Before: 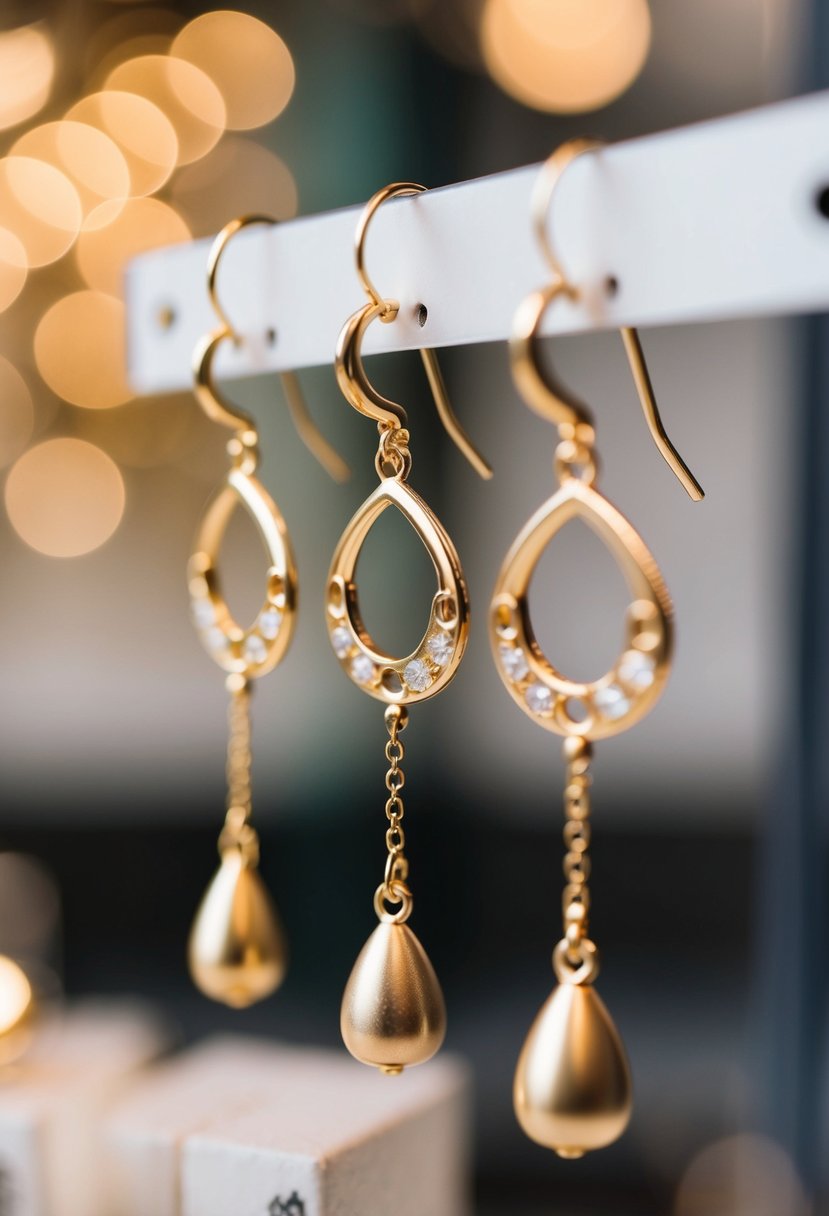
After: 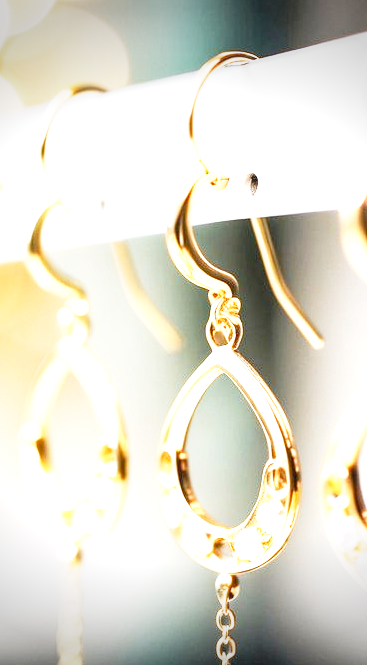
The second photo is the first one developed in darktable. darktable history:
crop: left 20.423%, top 10.848%, right 35.231%, bottom 34.454%
local contrast: detail 130%
exposure: black level correction 0, exposure 1.578 EV, compensate highlight preservation false
base curve: curves: ch0 [(0, 0) (0.012, 0.01) (0.073, 0.168) (0.31, 0.711) (0.645, 0.957) (1, 1)], preserve colors none
vignetting: fall-off start 69.02%, fall-off radius 29.35%, brightness -0.409, saturation -0.296, width/height ratio 0.995, shape 0.85
contrast brightness saturation: saturation -0.033
